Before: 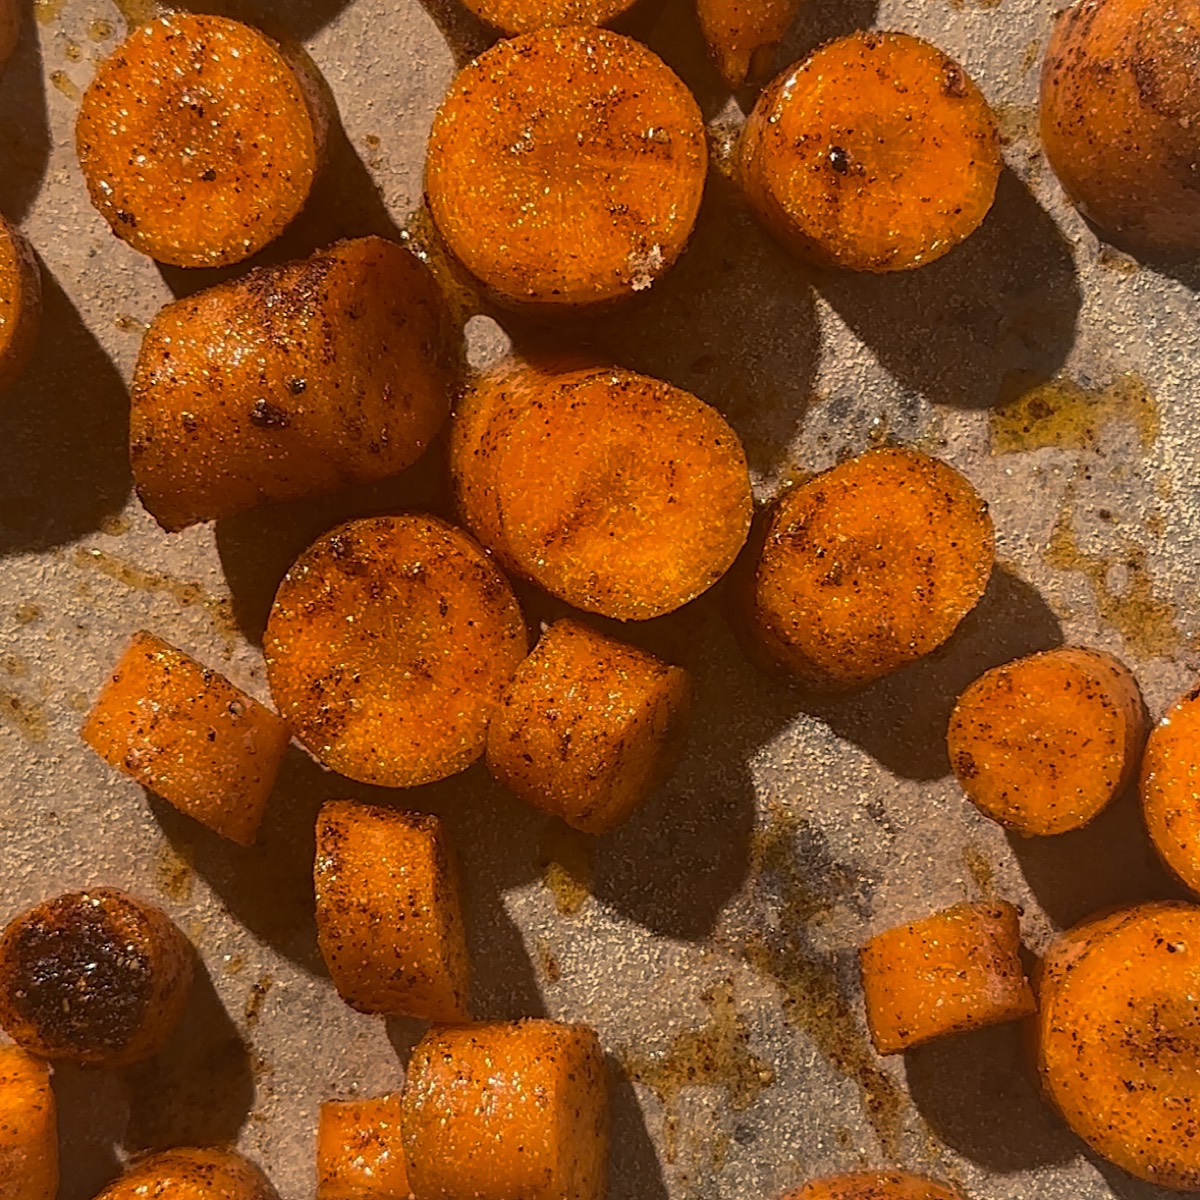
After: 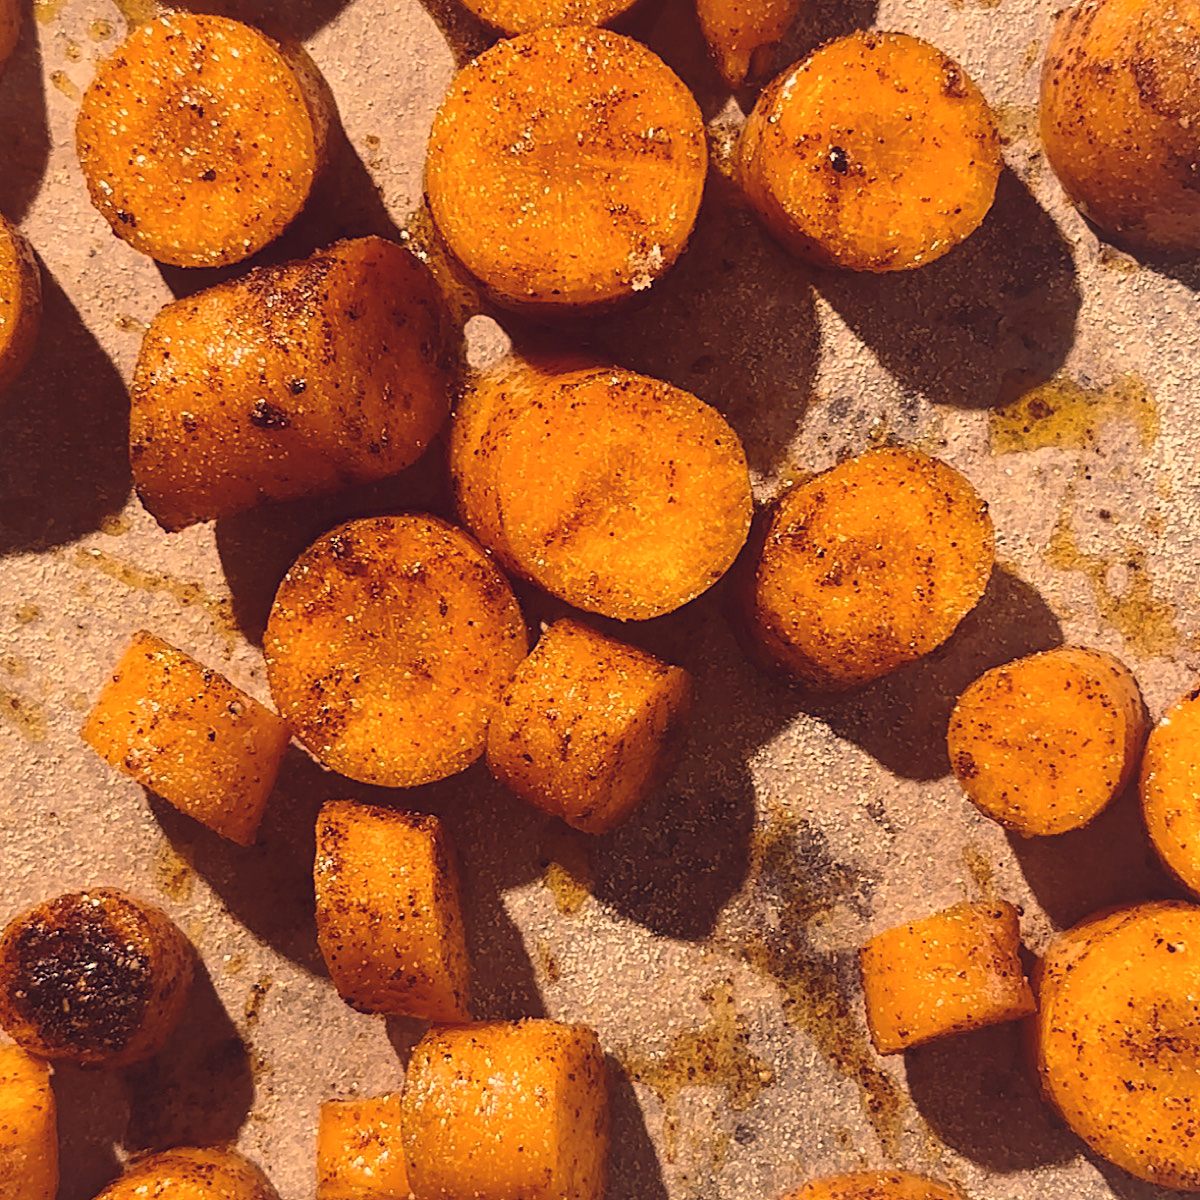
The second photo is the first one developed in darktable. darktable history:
base curve: curves: ch0 [(0, 0) (0.028, 0.03) (0.121, 0.232) (0.46, 0.748) (0.859, 0.968) (1, 1)], preserve colors none
color correction: highlights a* 19.59, highlights b* 27.49, shadows a* 3.46, shadows b* -17.28, saturation 0.73
shadows and highlights: shadows 25, highlights -25
